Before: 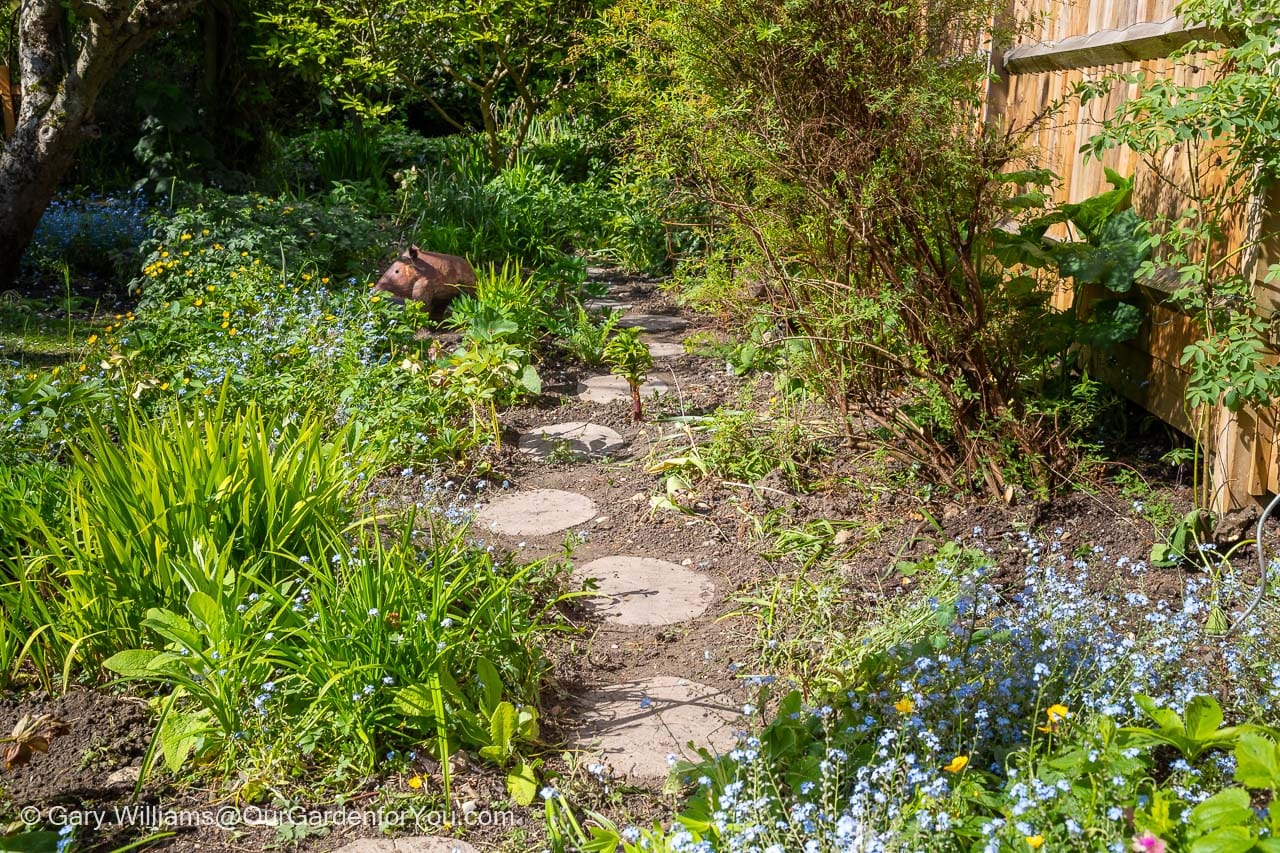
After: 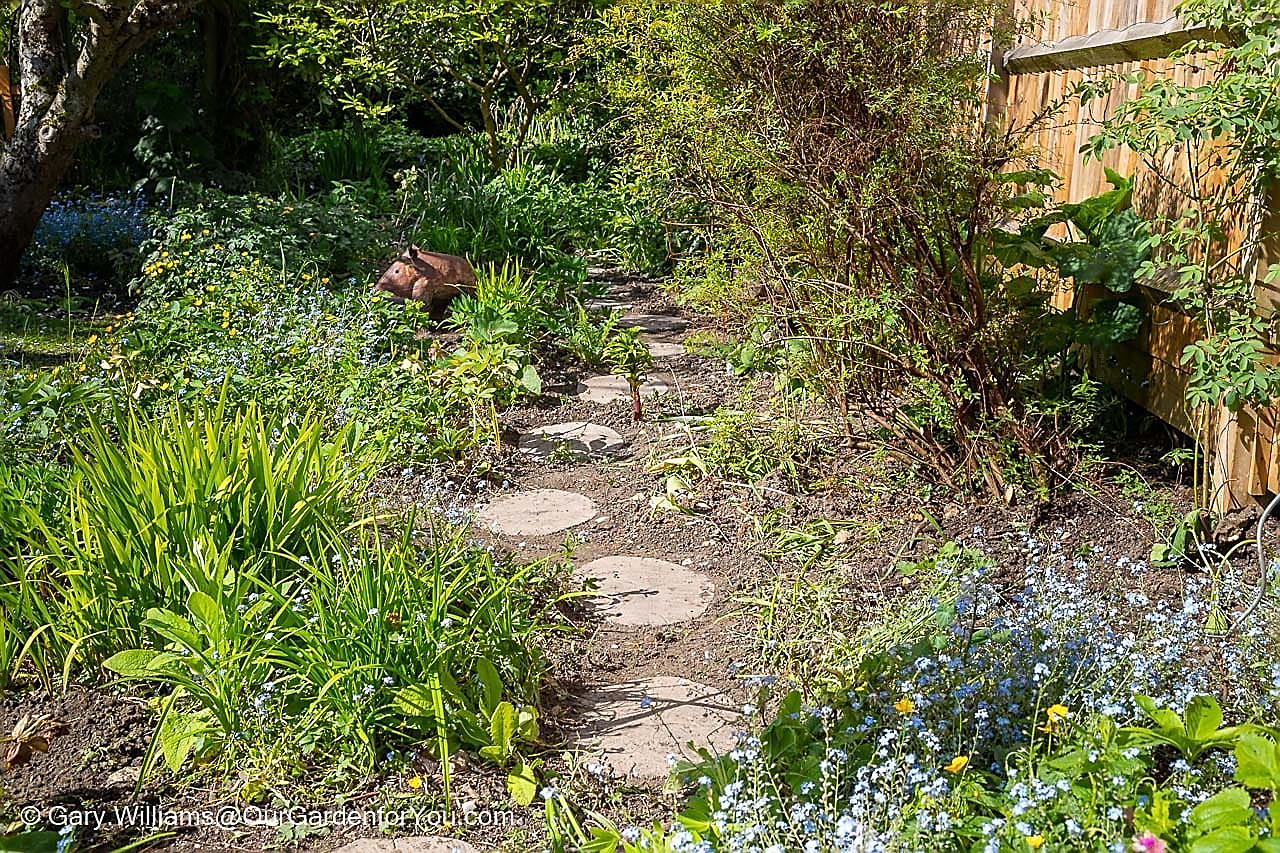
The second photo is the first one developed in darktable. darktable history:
sharpen: radius 1.397, amount 1.262, threshold 0.734
